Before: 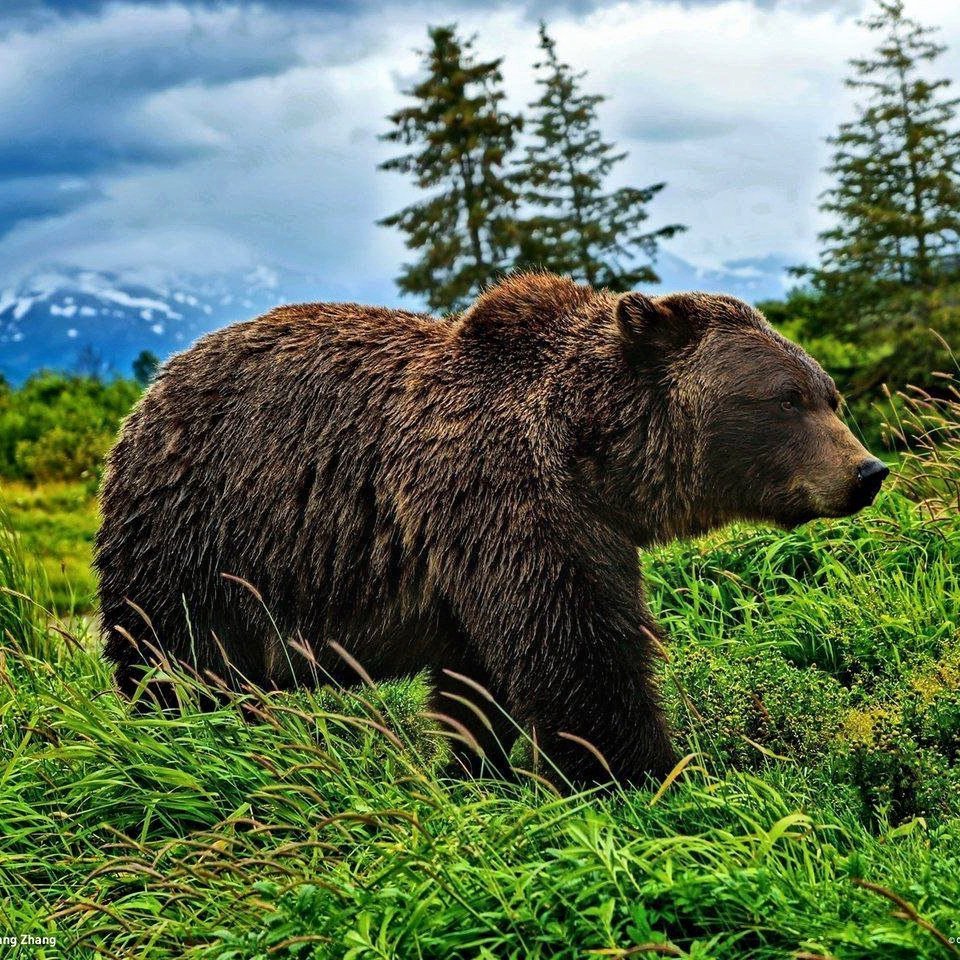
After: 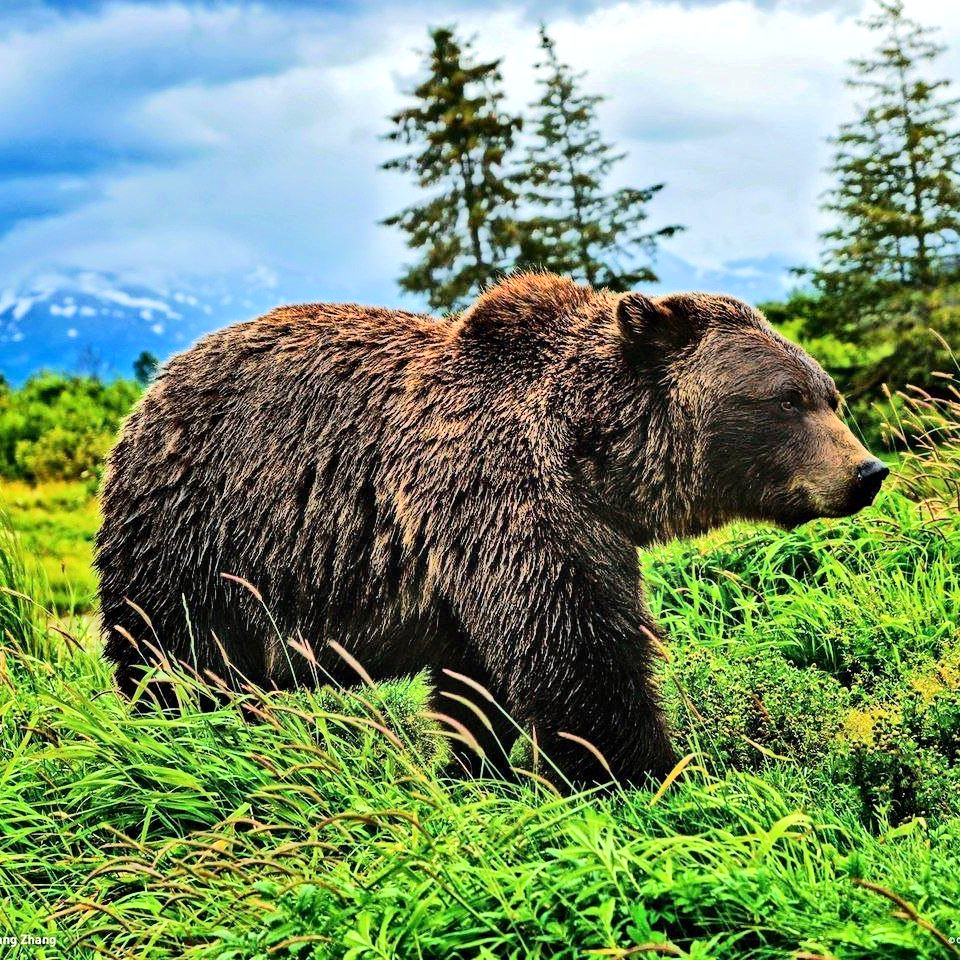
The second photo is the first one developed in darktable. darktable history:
shadows and highlights: shadows 75.64, highlights -26.22, soften with gaussian
tone equalizer: -7 EV 0.149 EV, -6 EV 0.623 EV, -5 EV 1.16 EV, -4 EV 1.33 EV, -3 EV 1.18 EV, -2 EV 0.6 EV, -1 EV 0.152 EV, edges refinement/feathering 500, mask exposure compensation -1.57 EV, preserve details no
